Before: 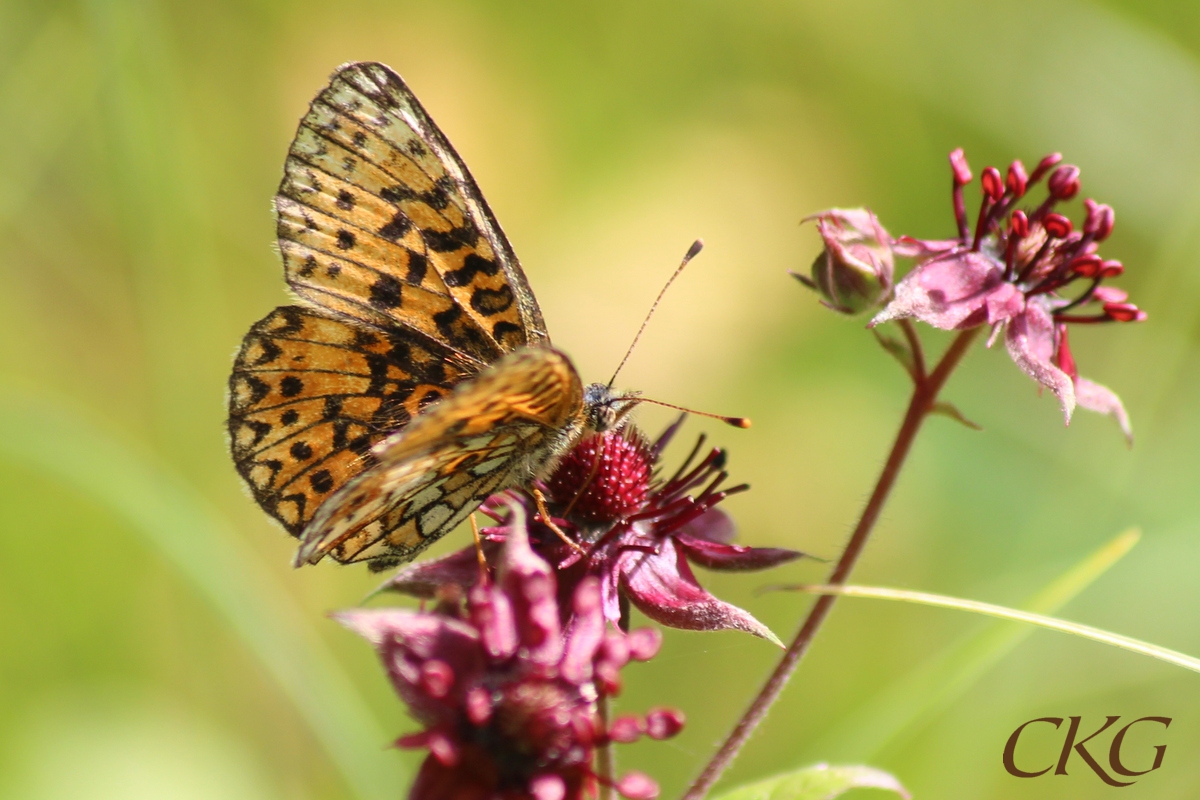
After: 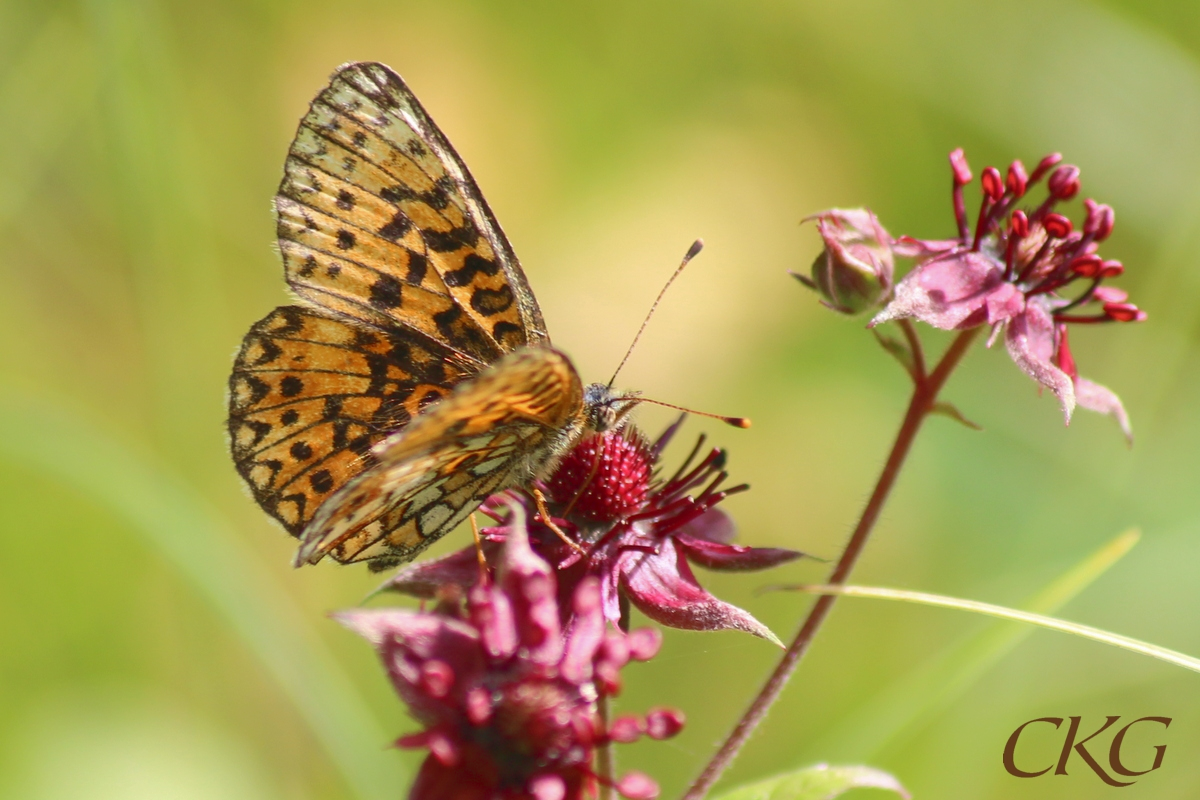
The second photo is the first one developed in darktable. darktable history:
tone curve: curves: ch0 [(0, 0) (0.003, 0.023) (0.011, 0.033) (0.025, 0.057) (0.044, 0.099) (0.069, 0.132) (0.1, 0.155) (0.136, 0.179) (0.177, 0.213) (0.224, 0.255) (0.277, 0.299) (0.335, 0.347) (0.399, 0.407) (0.468, 0.473) (0.543, 0.546) (0.623, 0.619) (0.709, 0.698) (0.801, 0.775) (0.898, 0.871) (1, 1)], color space Lab, linked channels, preserve colors none
